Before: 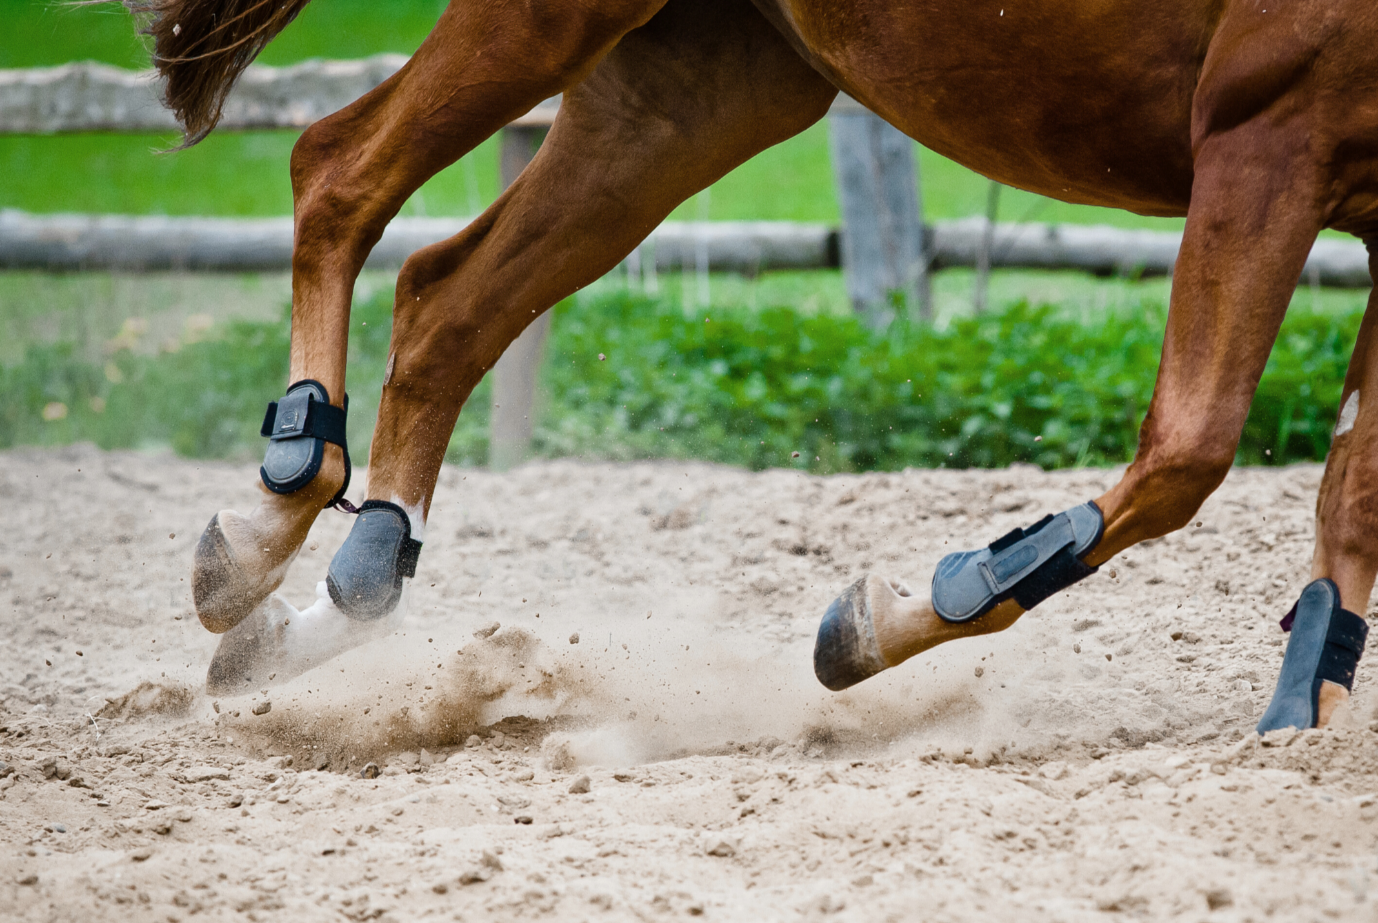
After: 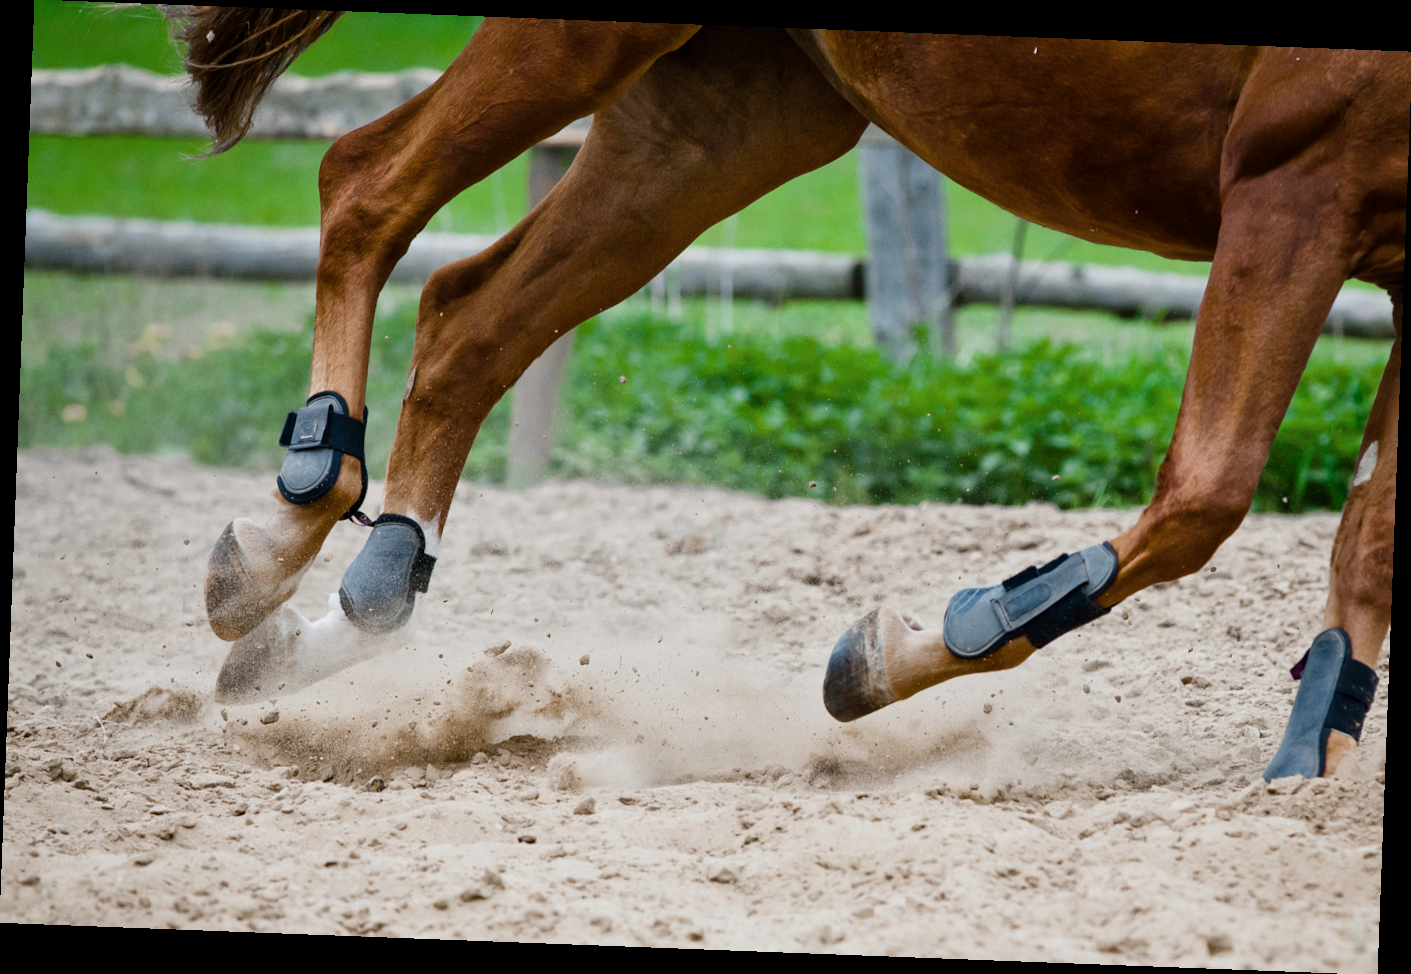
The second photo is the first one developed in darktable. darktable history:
exposure: black level correction 0.001, exposure -0.125 EV, compensate exposure bias true, compensate highlight preservation false
rotate and perspective: rotation 2.17°, automatic cropping off
